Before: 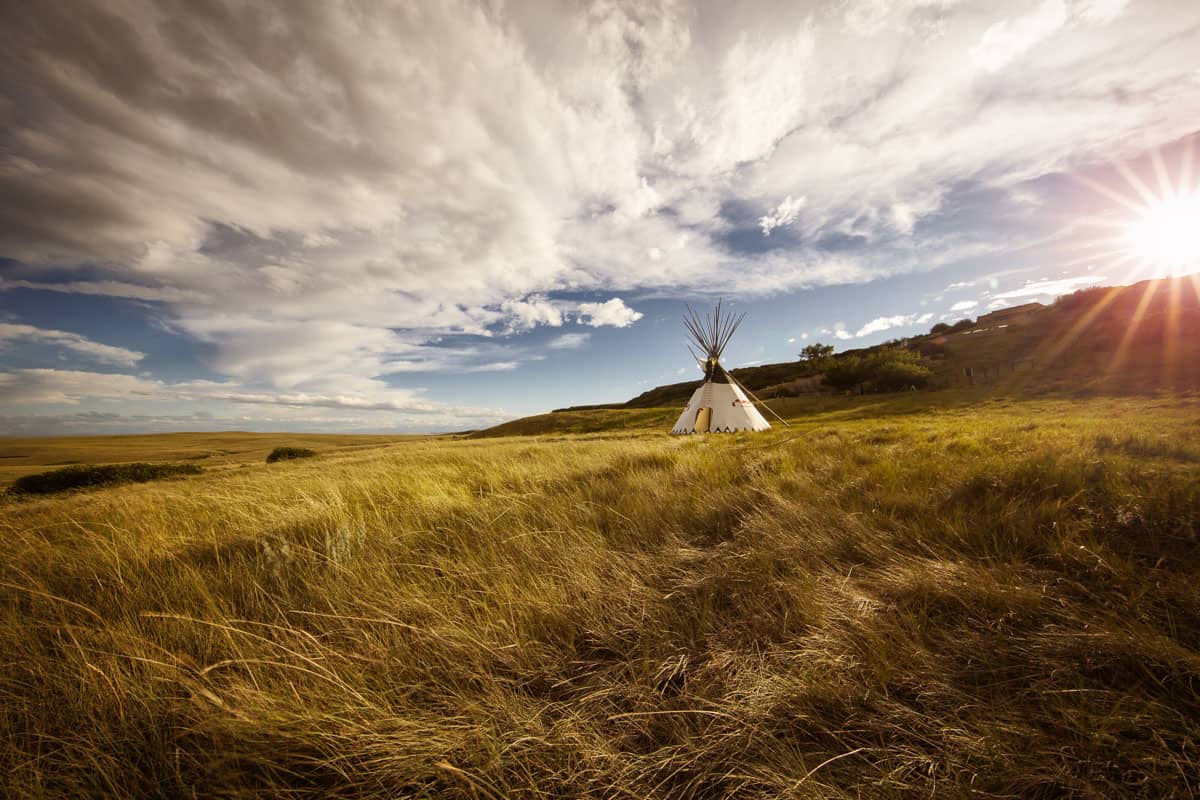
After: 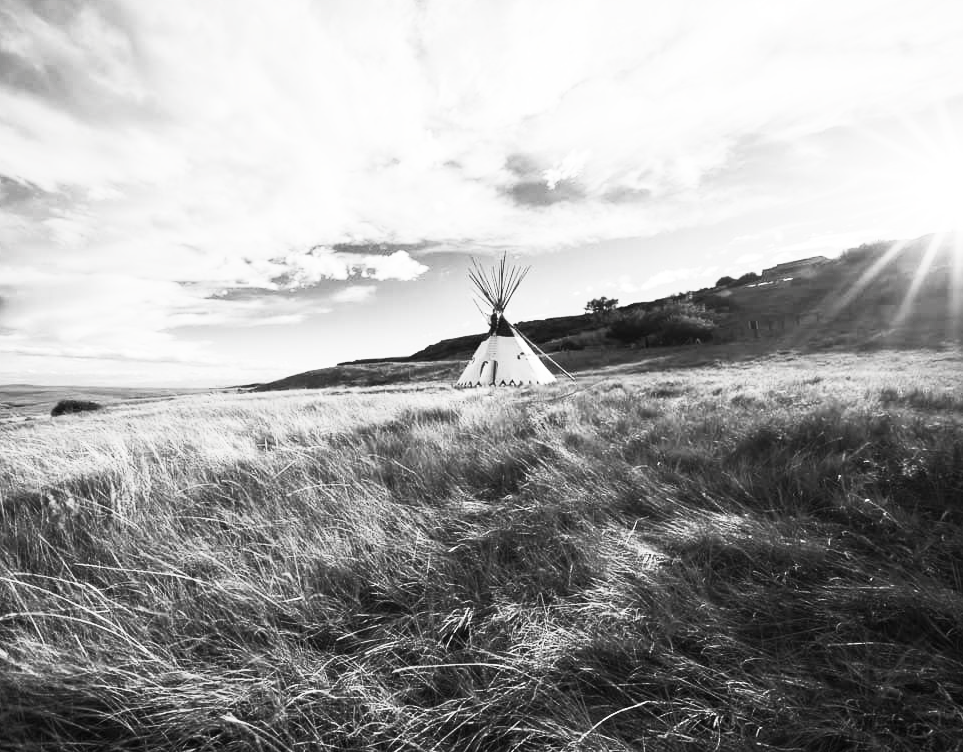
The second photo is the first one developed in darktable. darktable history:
crop and rotate: left 17.932%, top 5.891%, right 1.773%
contrast brightness saturation: contrast 0.528, brightness 0.486, saturation -0.992
